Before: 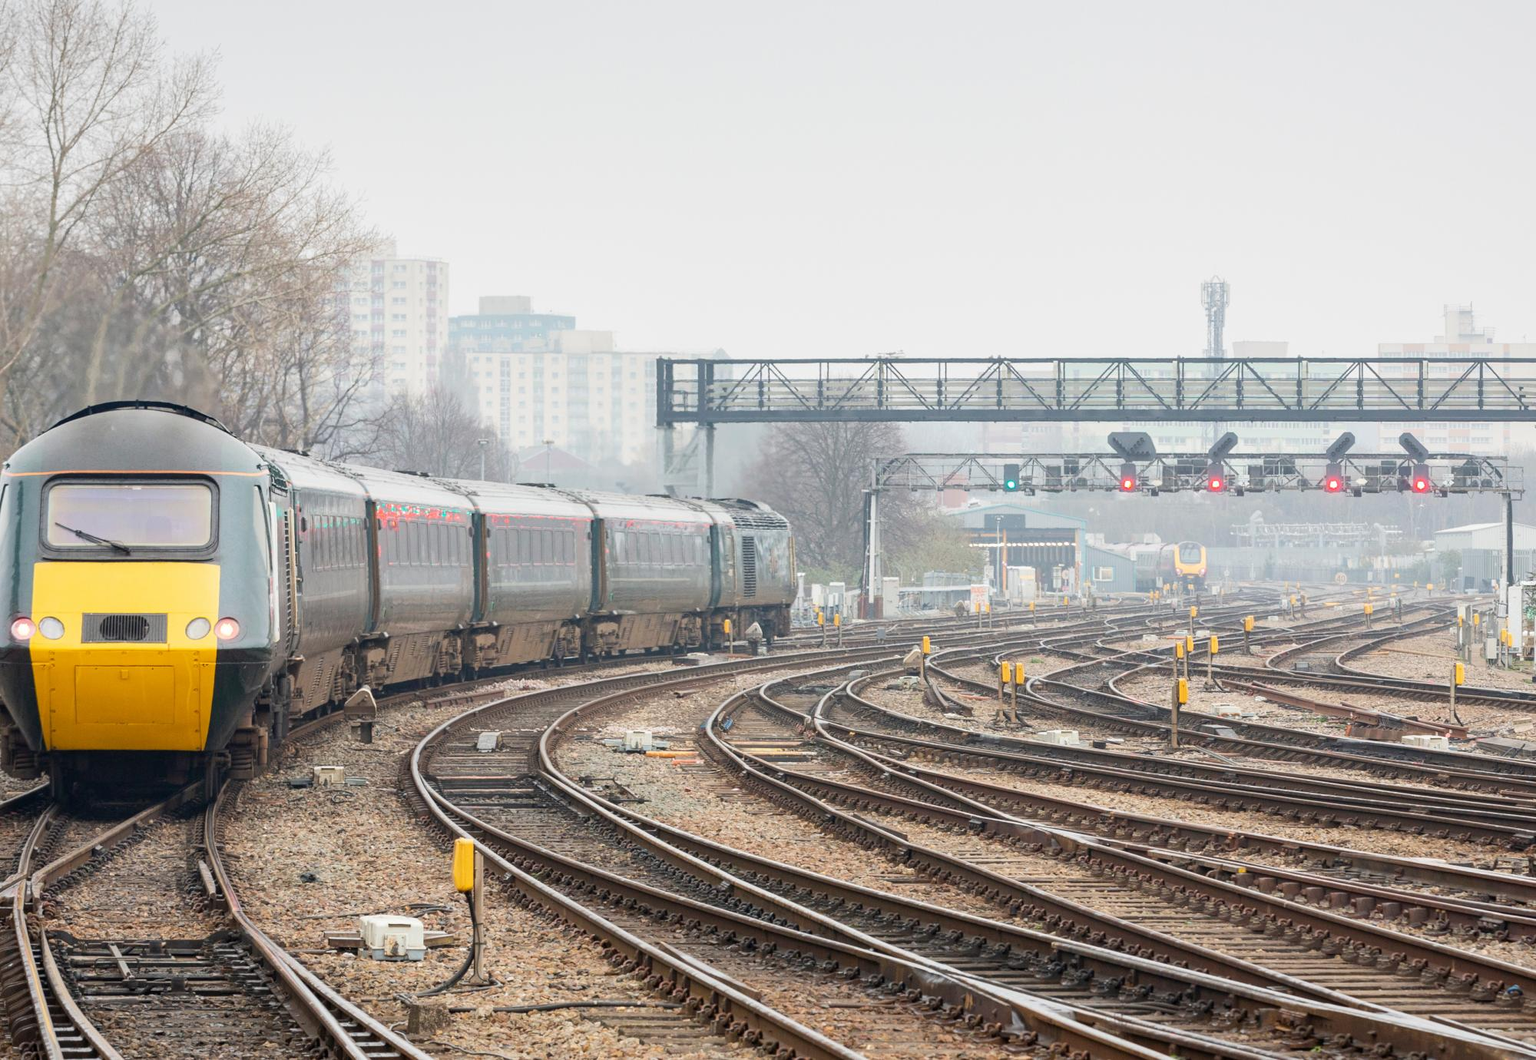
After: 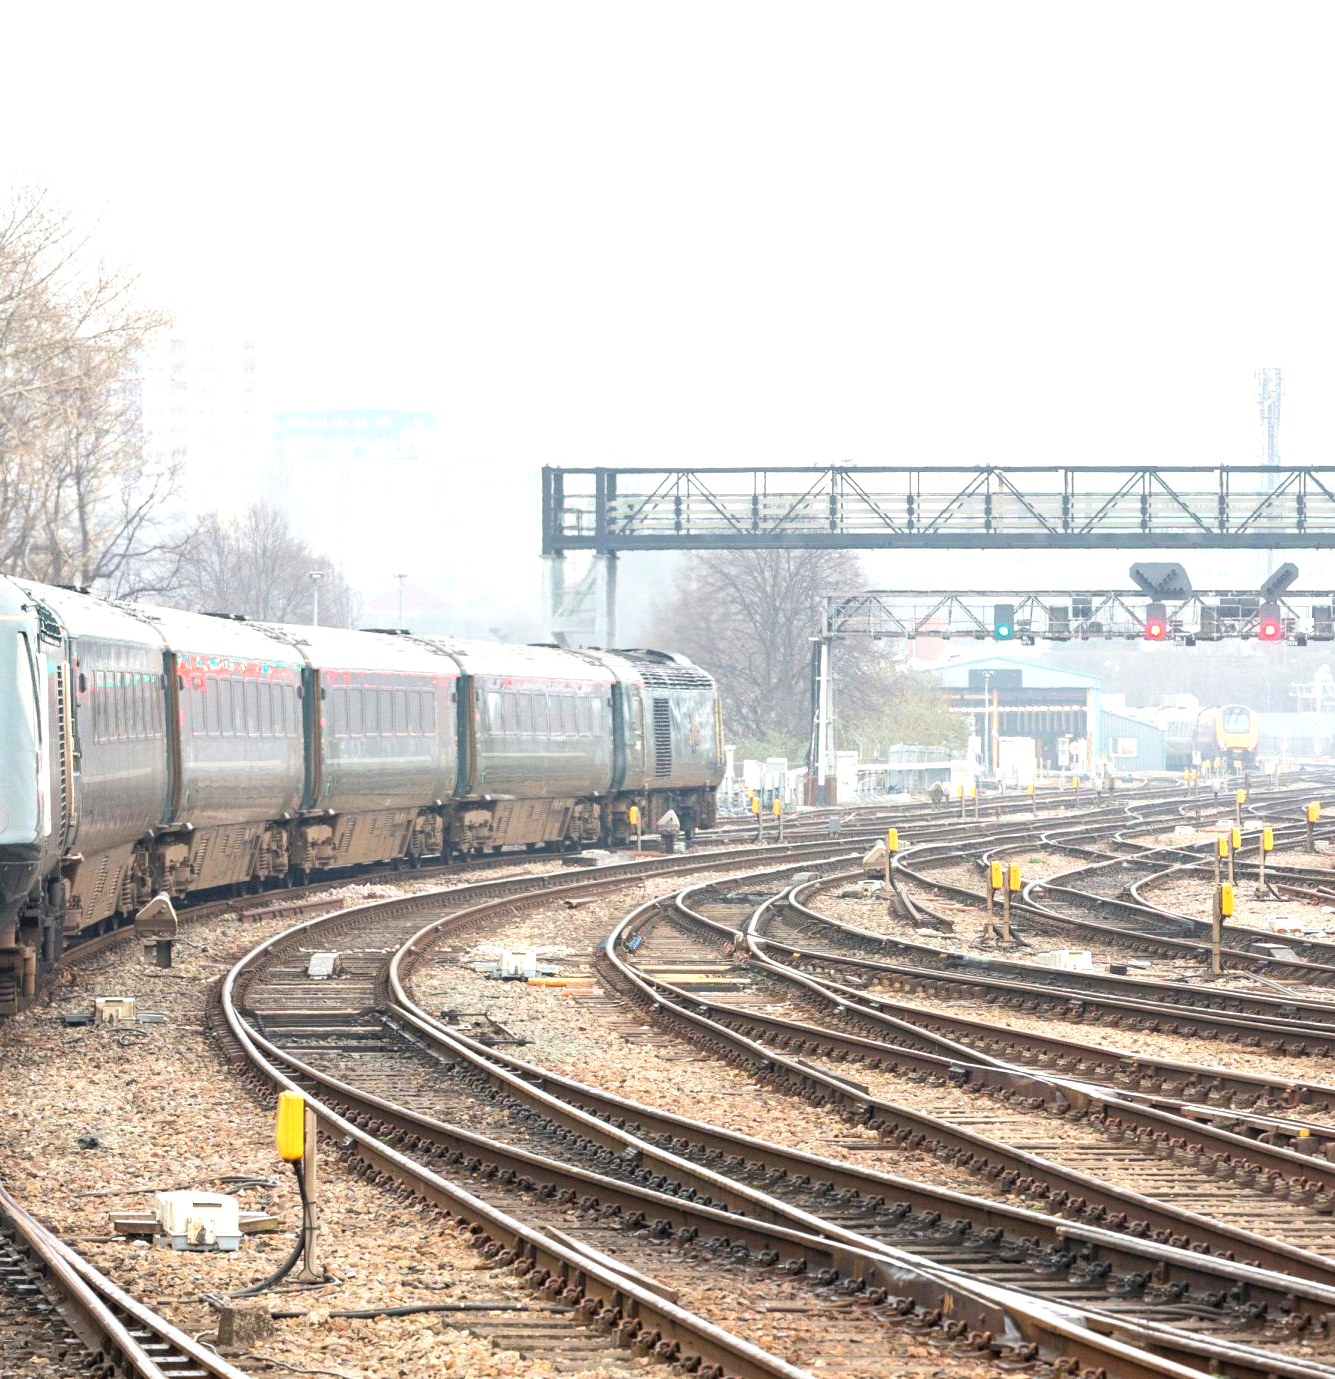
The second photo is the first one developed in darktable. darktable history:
exposure: black level correction 0, exposure 0.702 EV, compensate exposure bias true, compensate highlight preservation false
crop and rotate: left 15.69%, right 17.544%
